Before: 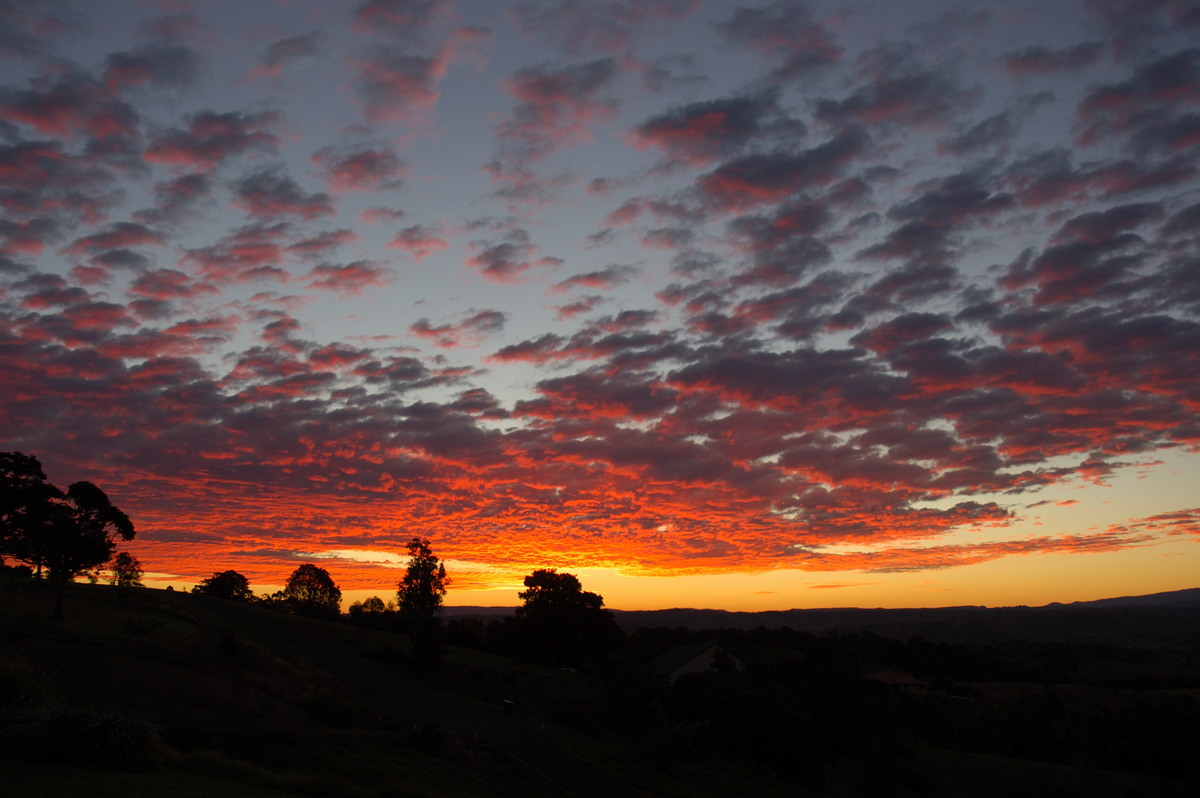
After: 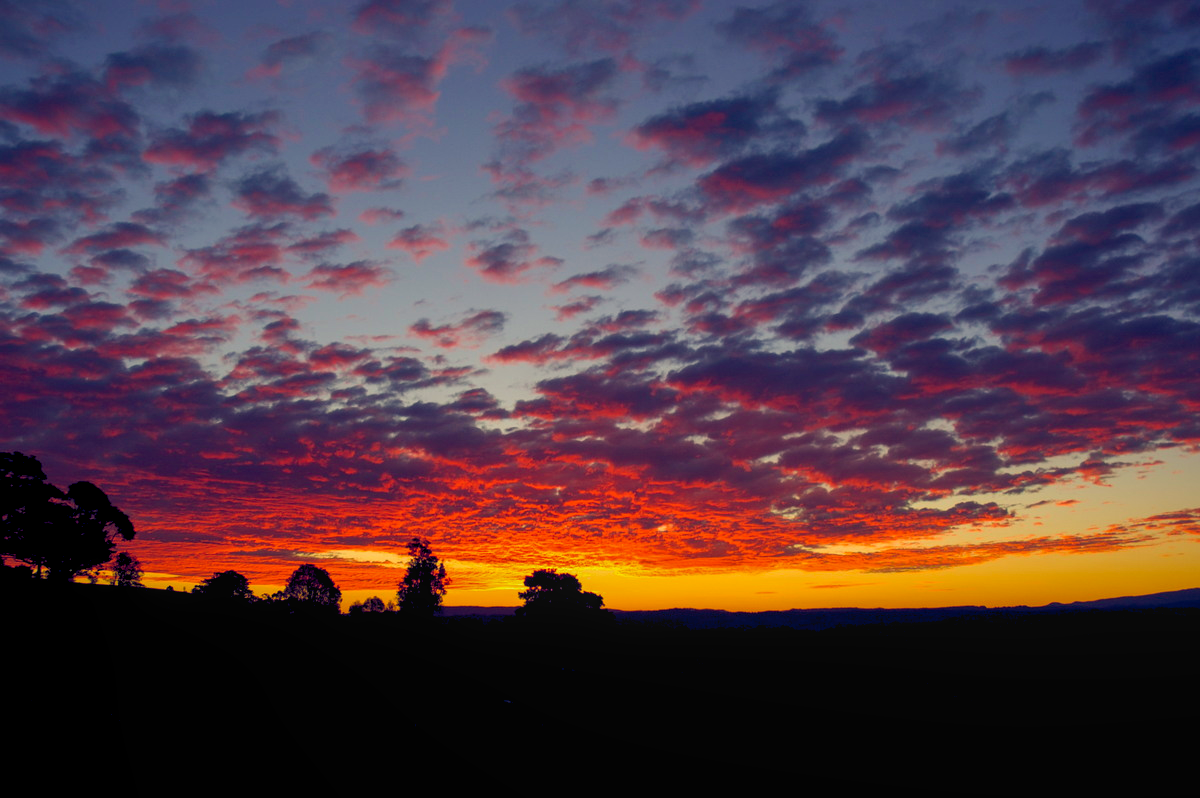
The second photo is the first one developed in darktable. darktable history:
local contrast: detail 109%
color balance rgb: shadows lift › luminance -21.663%, shadows lift › chroma 6.558%, shadows lift › hue 267.21°, highlights gain › chroma 3.078%, highlights gain › hue 72.99°, global offset › luminance -0.282%, global offset › chroma 0.306%, global offset › hue 260.85°, perceptual saturation grading › global saturation 0.32%, global vibrance 50.509%
